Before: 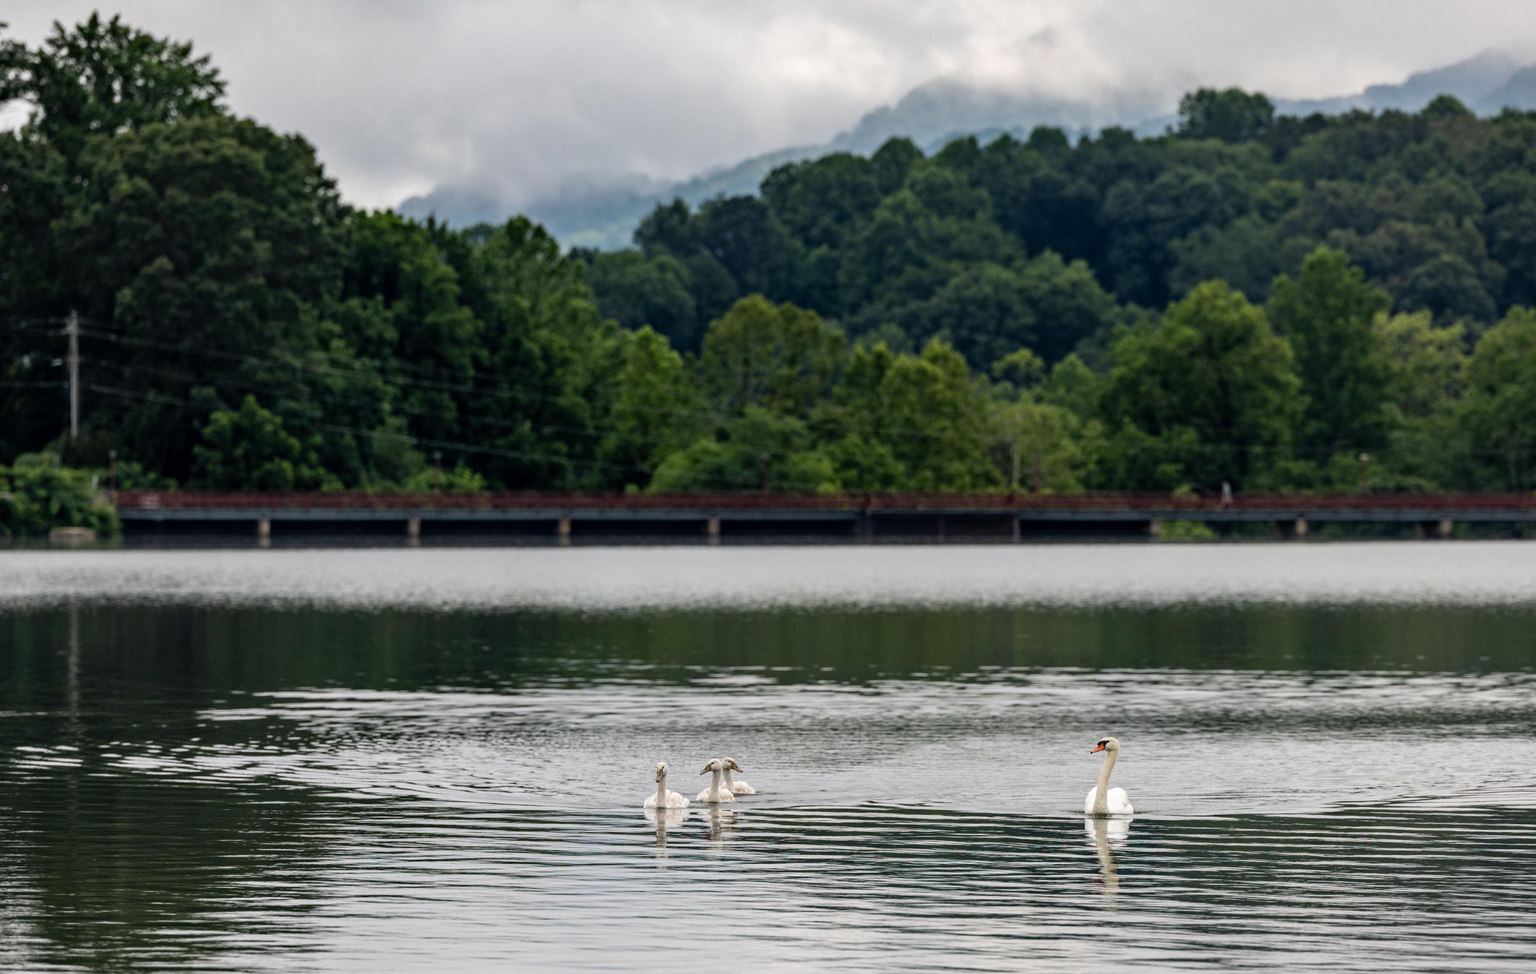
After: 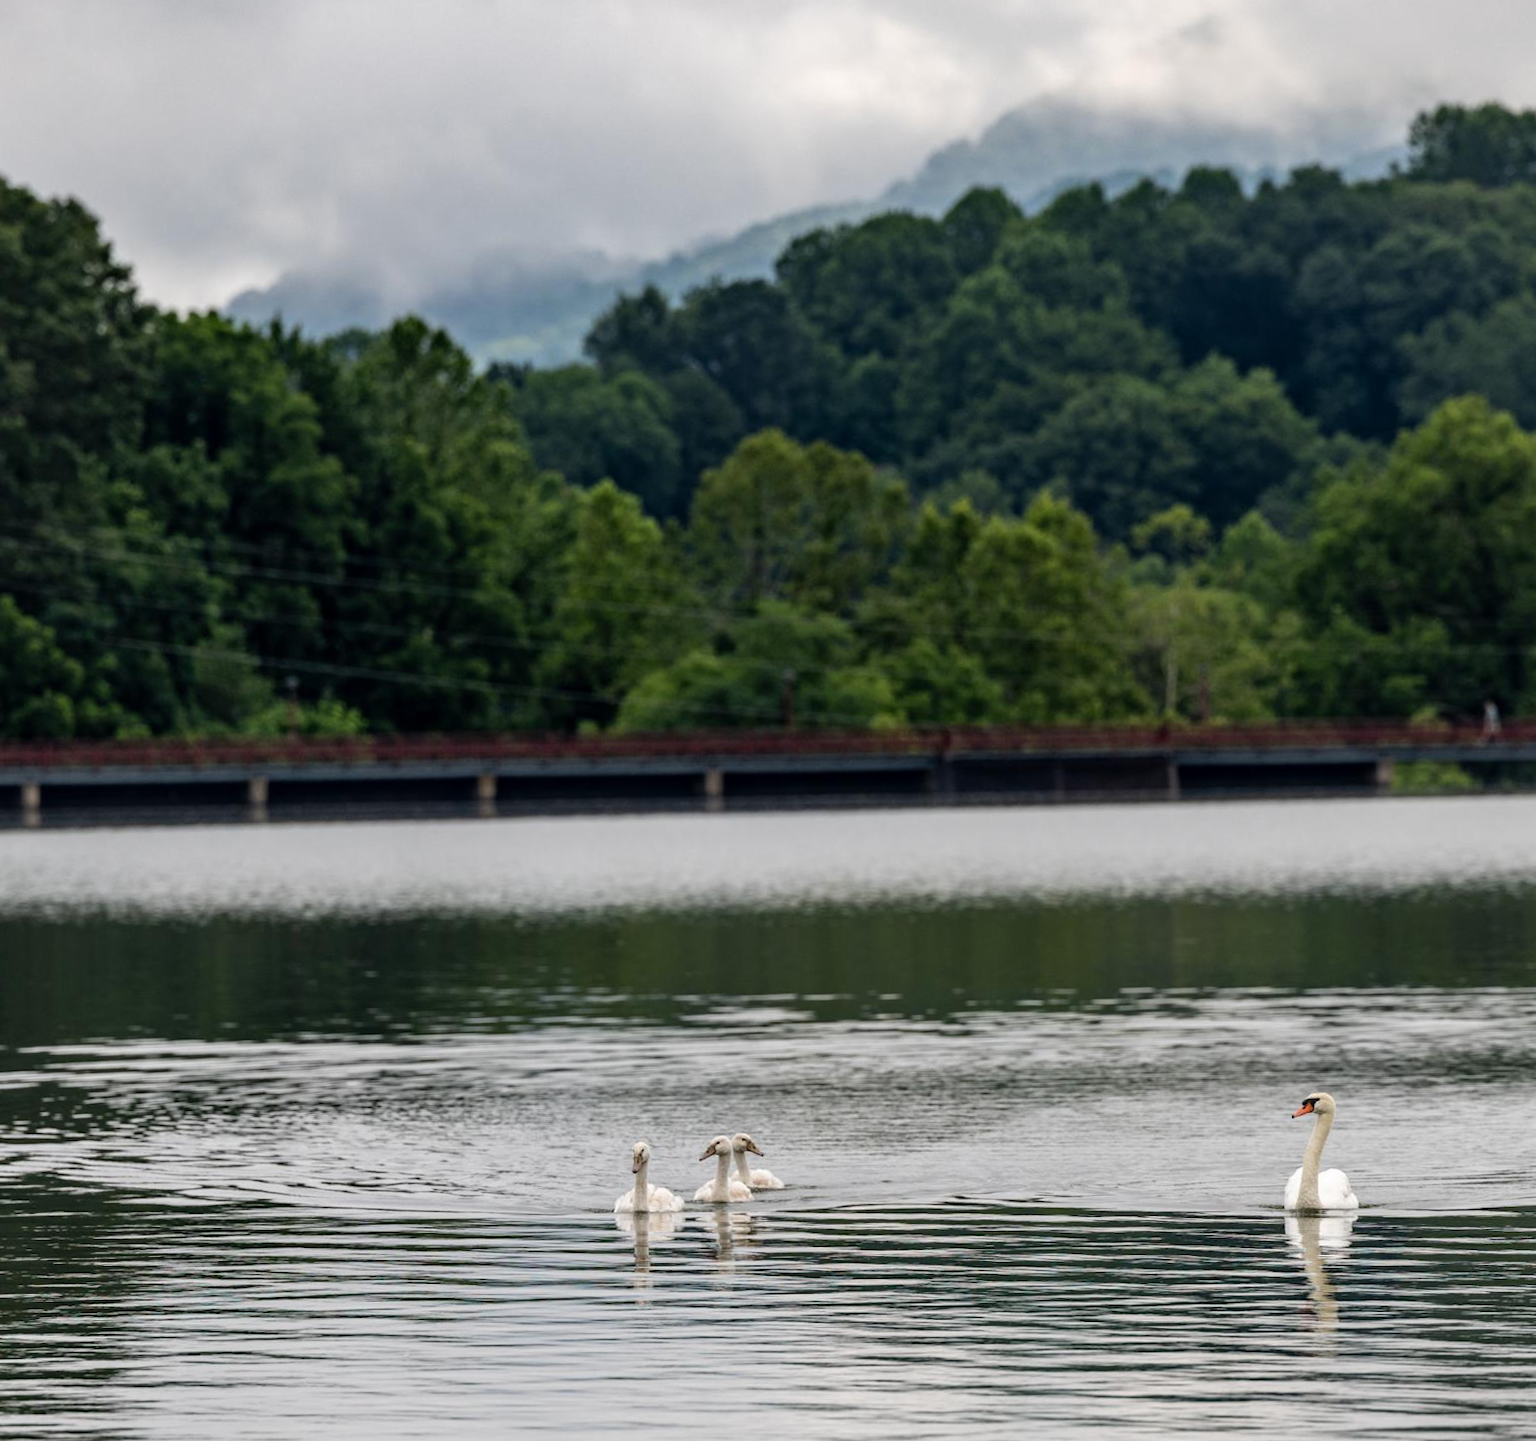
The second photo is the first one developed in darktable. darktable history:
crop and rotate: left 15.546%, right 17.787%
rotate and perspective: rotation -1°, crop left 0.011, crop right 0.989, crop top 0.025, crop bottom 0.975
